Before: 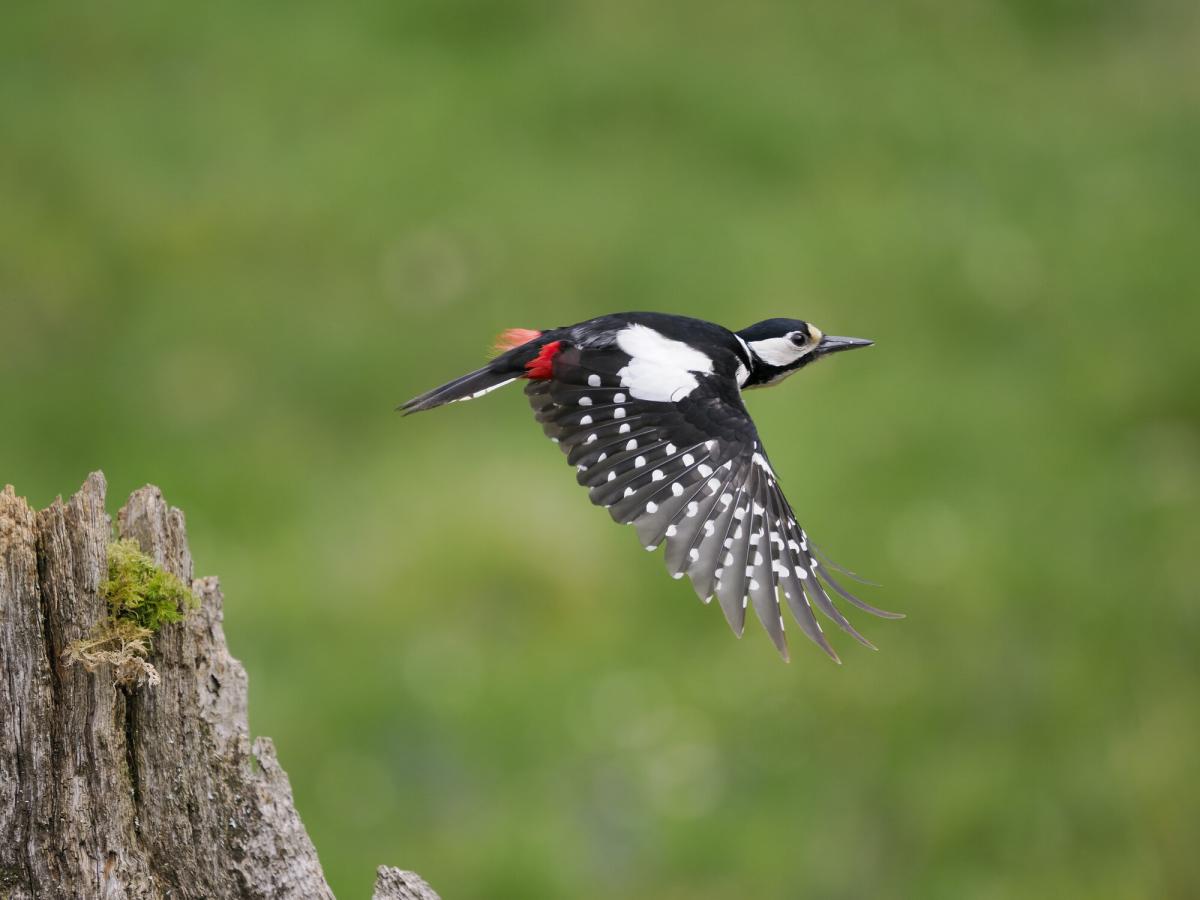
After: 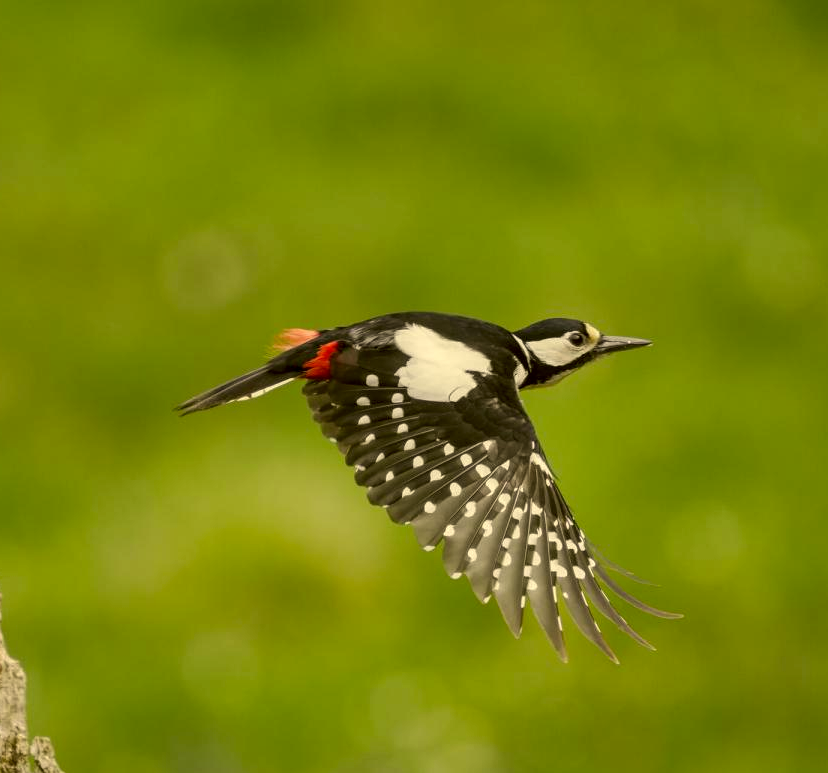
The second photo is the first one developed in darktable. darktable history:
local contrast: detail 130%
color correction: highlights a* 0.163, highlights b* 29.44, shadows a* -0.286, shadows b* 21.48
crop: left 18.522%, right 12.235%, bottom 14.03%
shadows and highlights: soften with gaussian
